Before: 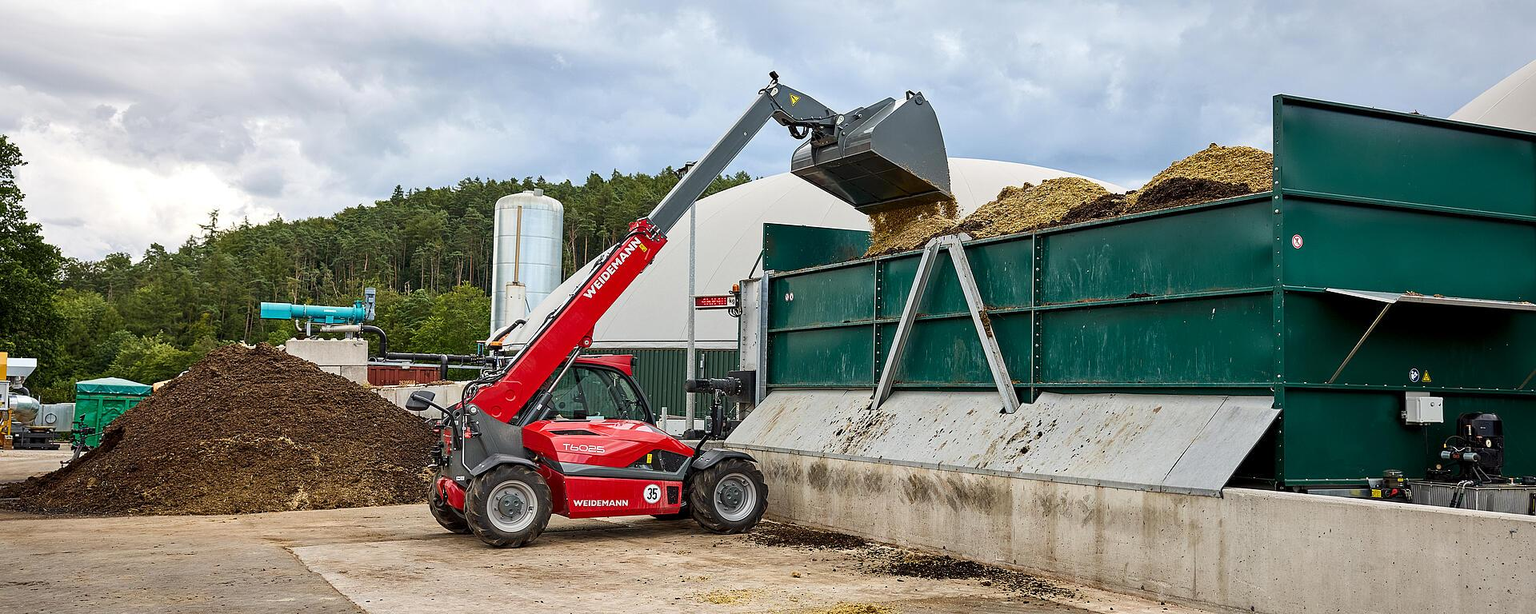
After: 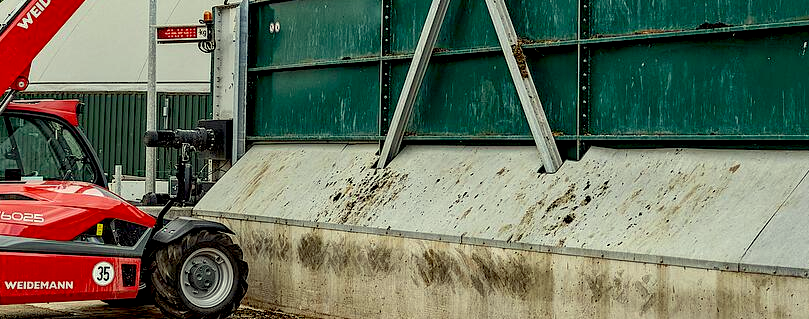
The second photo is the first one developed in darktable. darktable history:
exposure: black level correction 0.016, exposure -0.008 EV, compensate highlight preservation false
crop: left 37.085%, top 44.83%, right 20.737%, bottom 13.576%
color correction: highlights a* -5.69, highlights b* 10.79
local contrast: on, module defaults
